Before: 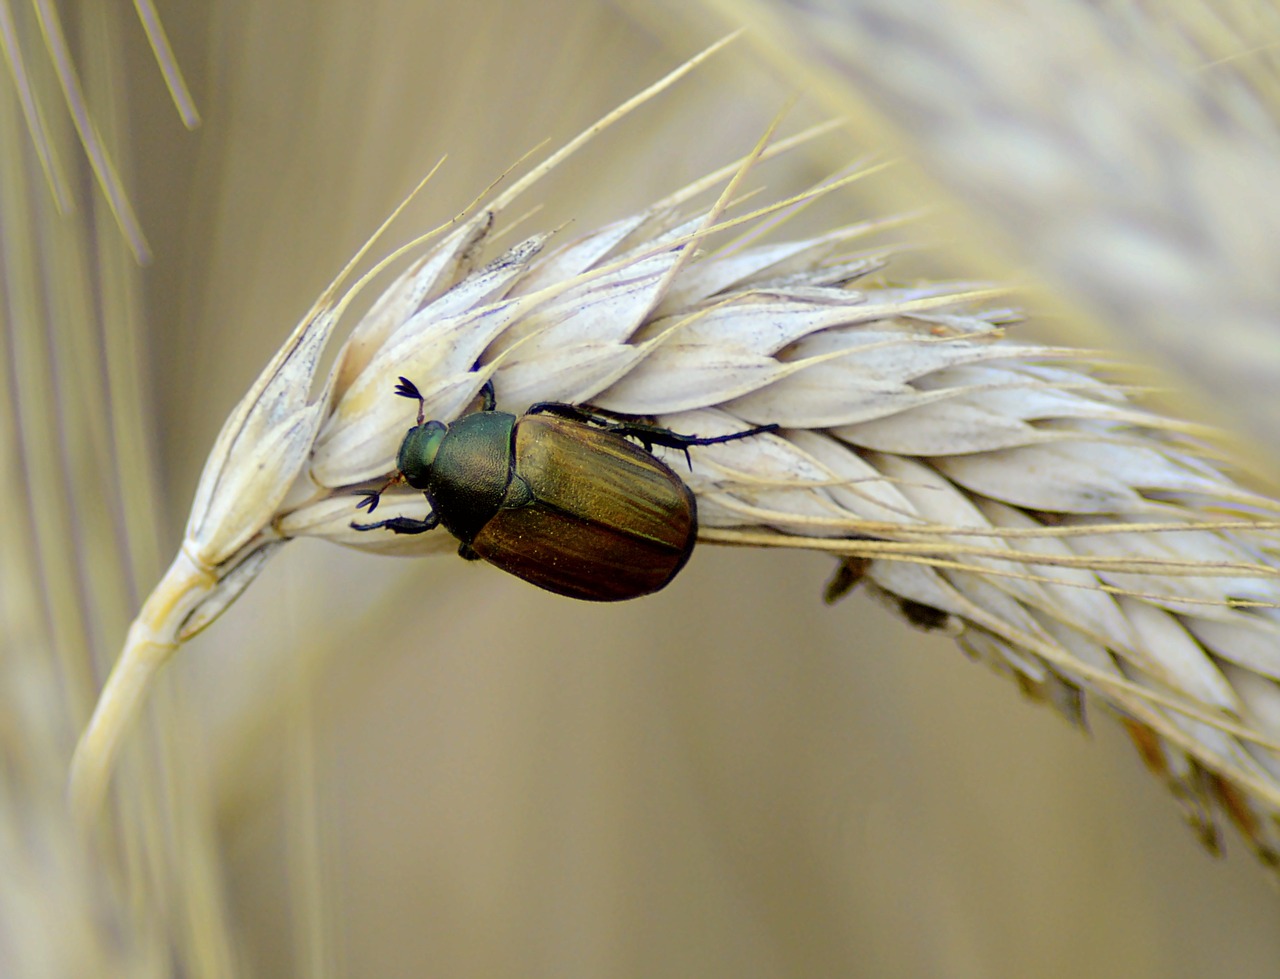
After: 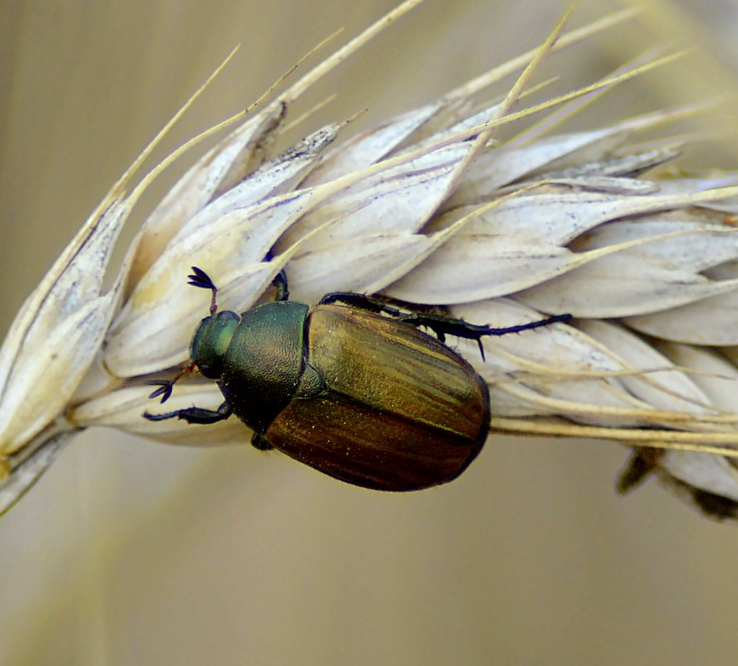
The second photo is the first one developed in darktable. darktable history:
crop: left 16.231%, top 11.285%, right 26.091%, bottom 20.633%
shadows and highlights: shadows 39.73, highlights -53.97, low approximation 0.01, soften with gaussian
